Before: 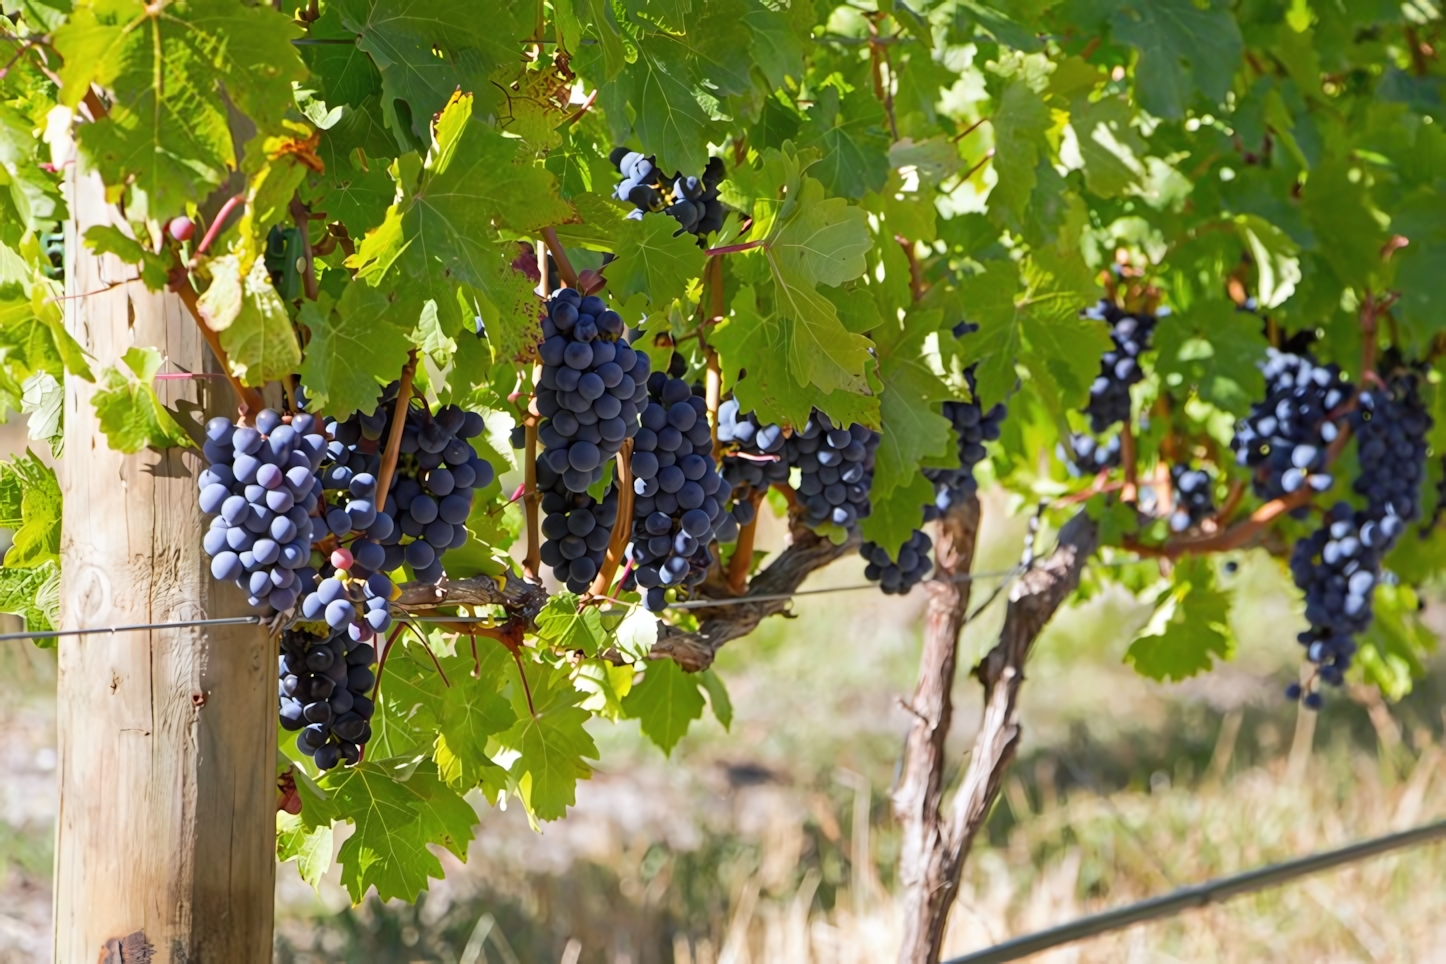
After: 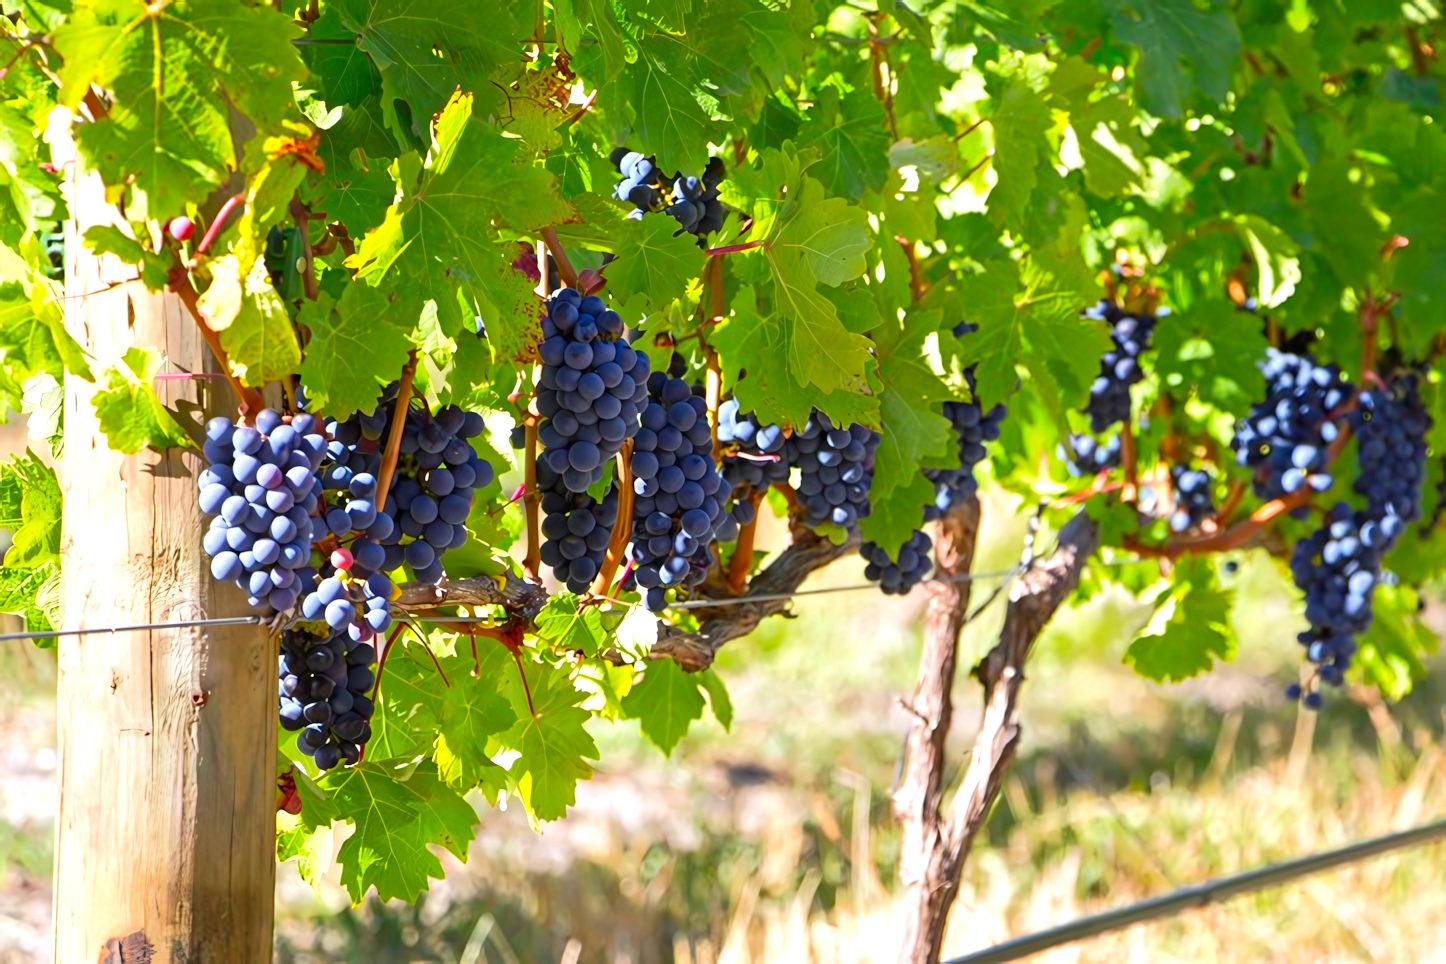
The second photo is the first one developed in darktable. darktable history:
contrast brightness saturation: brightness -0.02, saturation 0.35
exposure: black level correction 0, exposure 0.5 EV, compensate exposure bias true, compensate highlight preservation false
